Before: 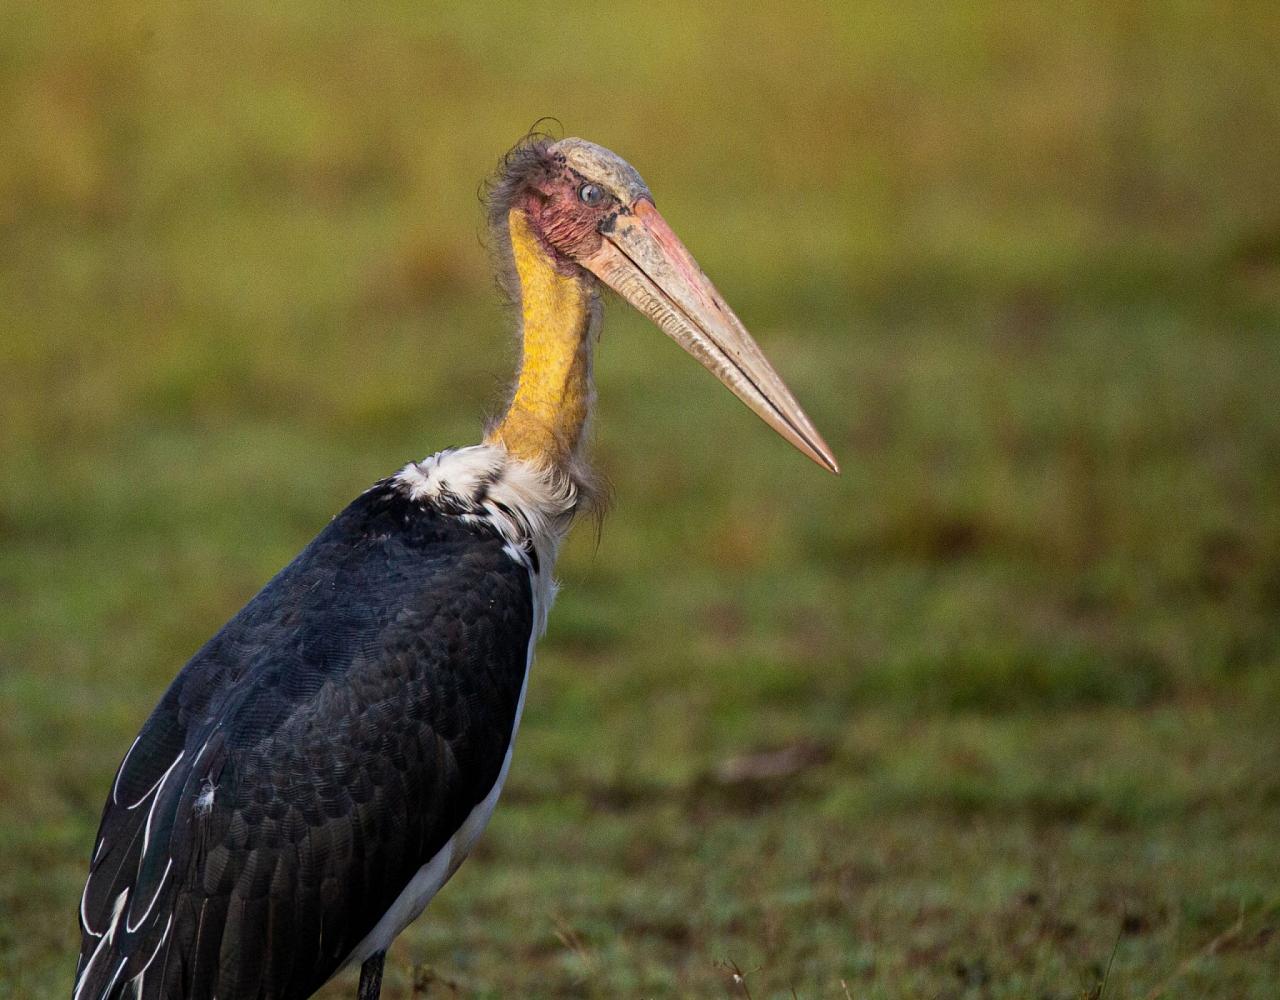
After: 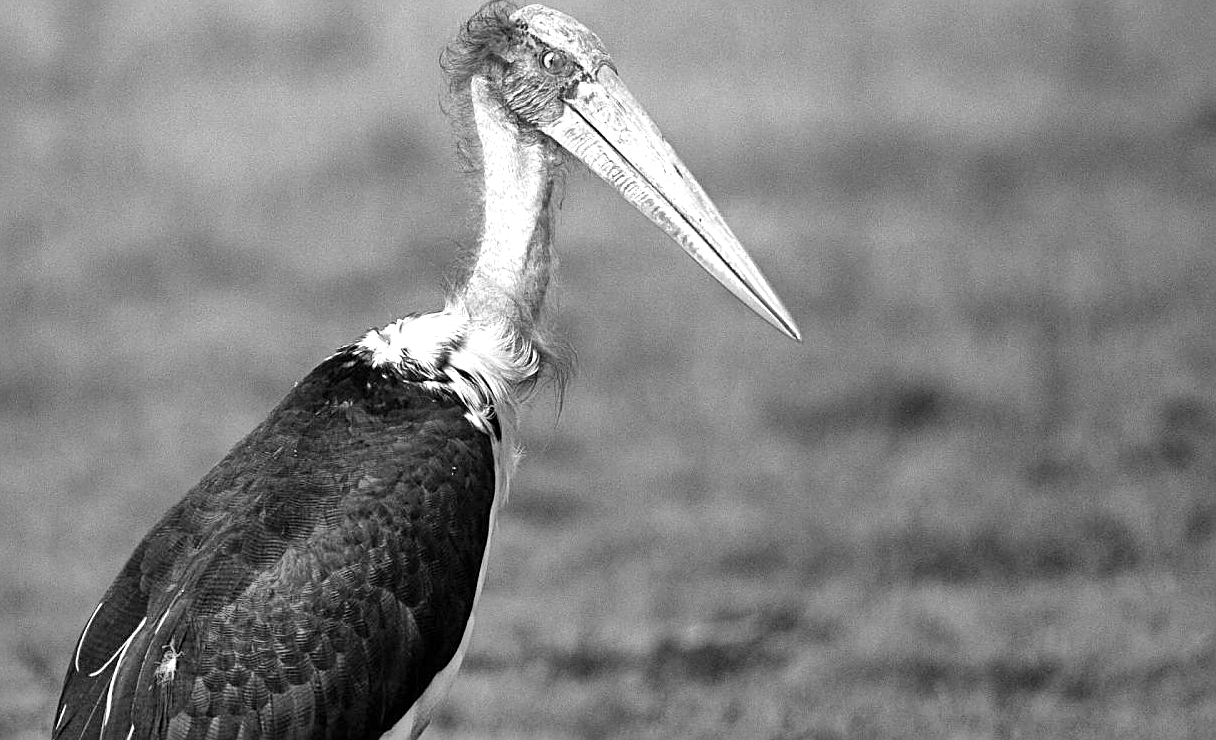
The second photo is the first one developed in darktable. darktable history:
shadows and highlights: radius 110.86, shadows 51.09, white point adjustment 9.16, highlights -4.17, highlights color adjustment 32.2%, soften with gaussian
exposure: exposure 0.661 EV, compensate highlight preservation false
sharpen: on, module defaults
crop and rotate: left 2.991%, top 13.302%, right 1.981%, bottom 12.636%
monochrome: a 32, b 64, size 2.3
